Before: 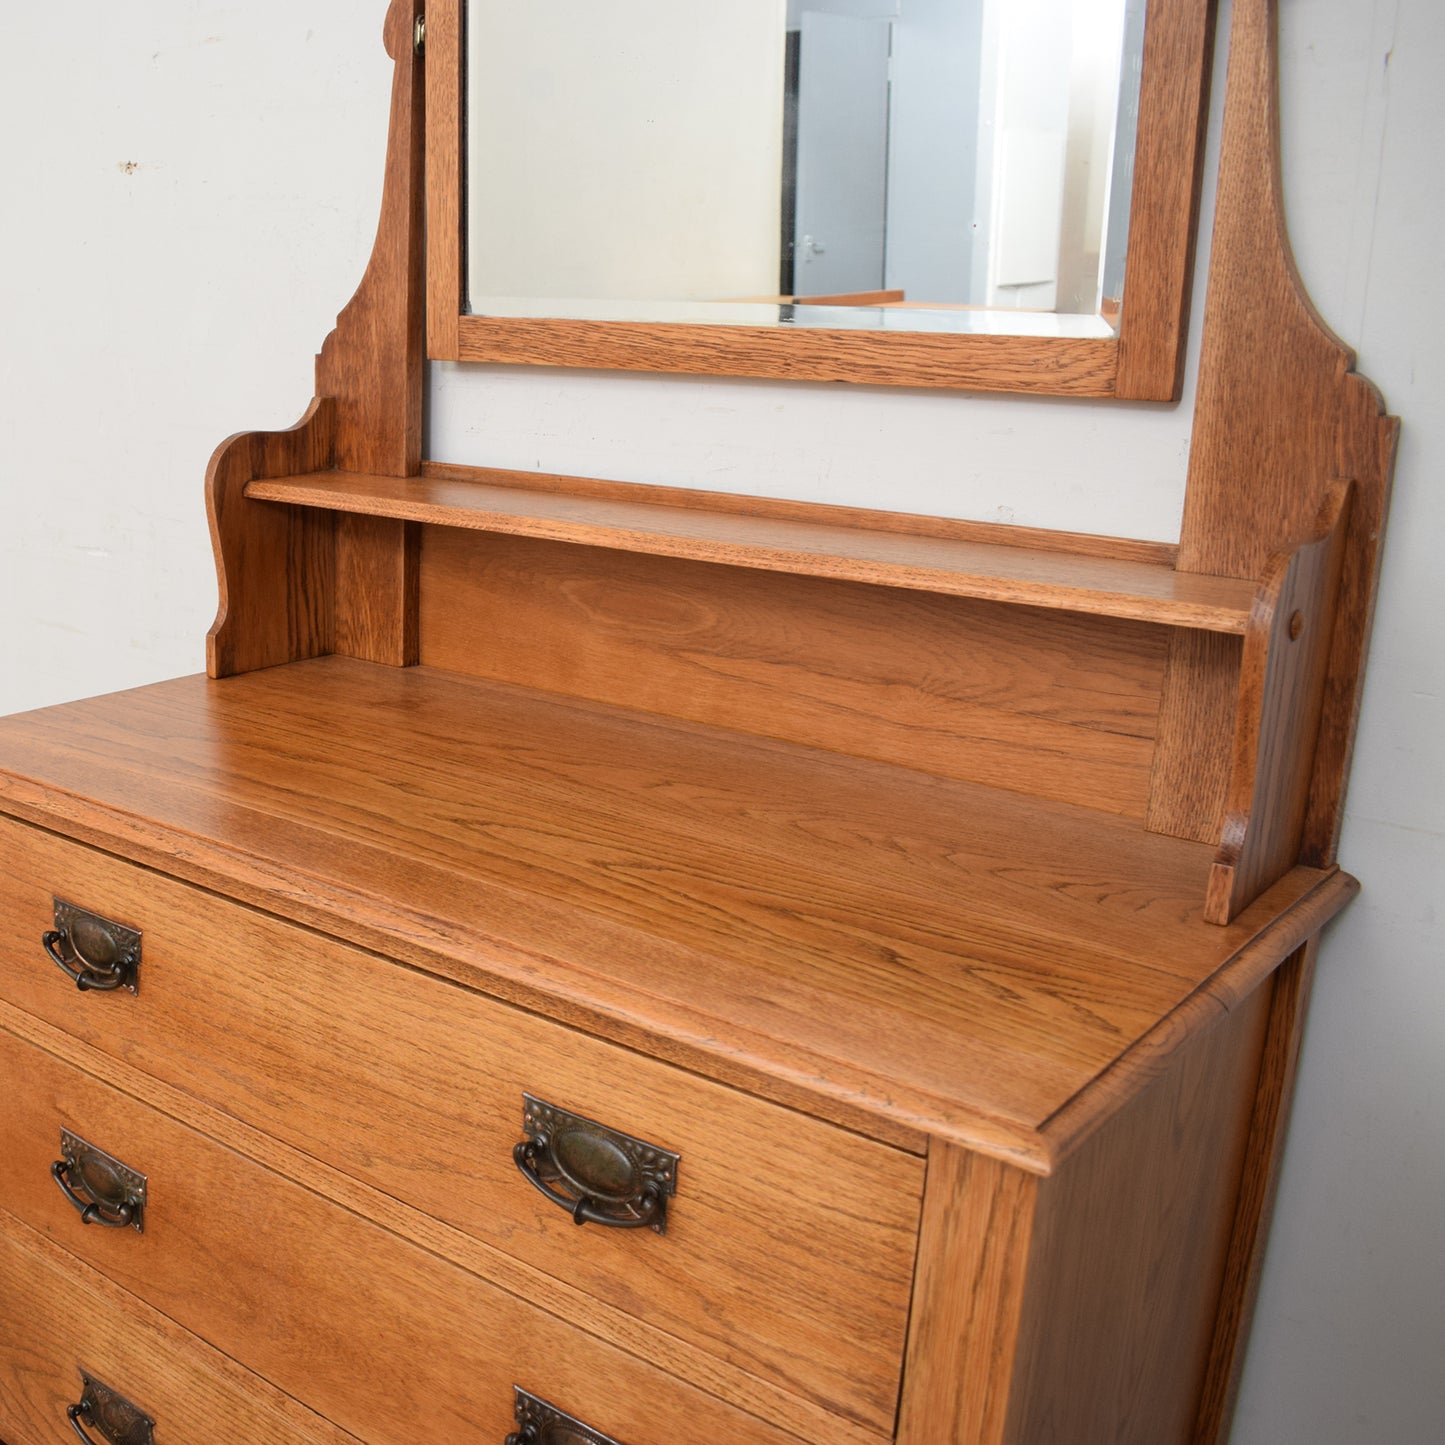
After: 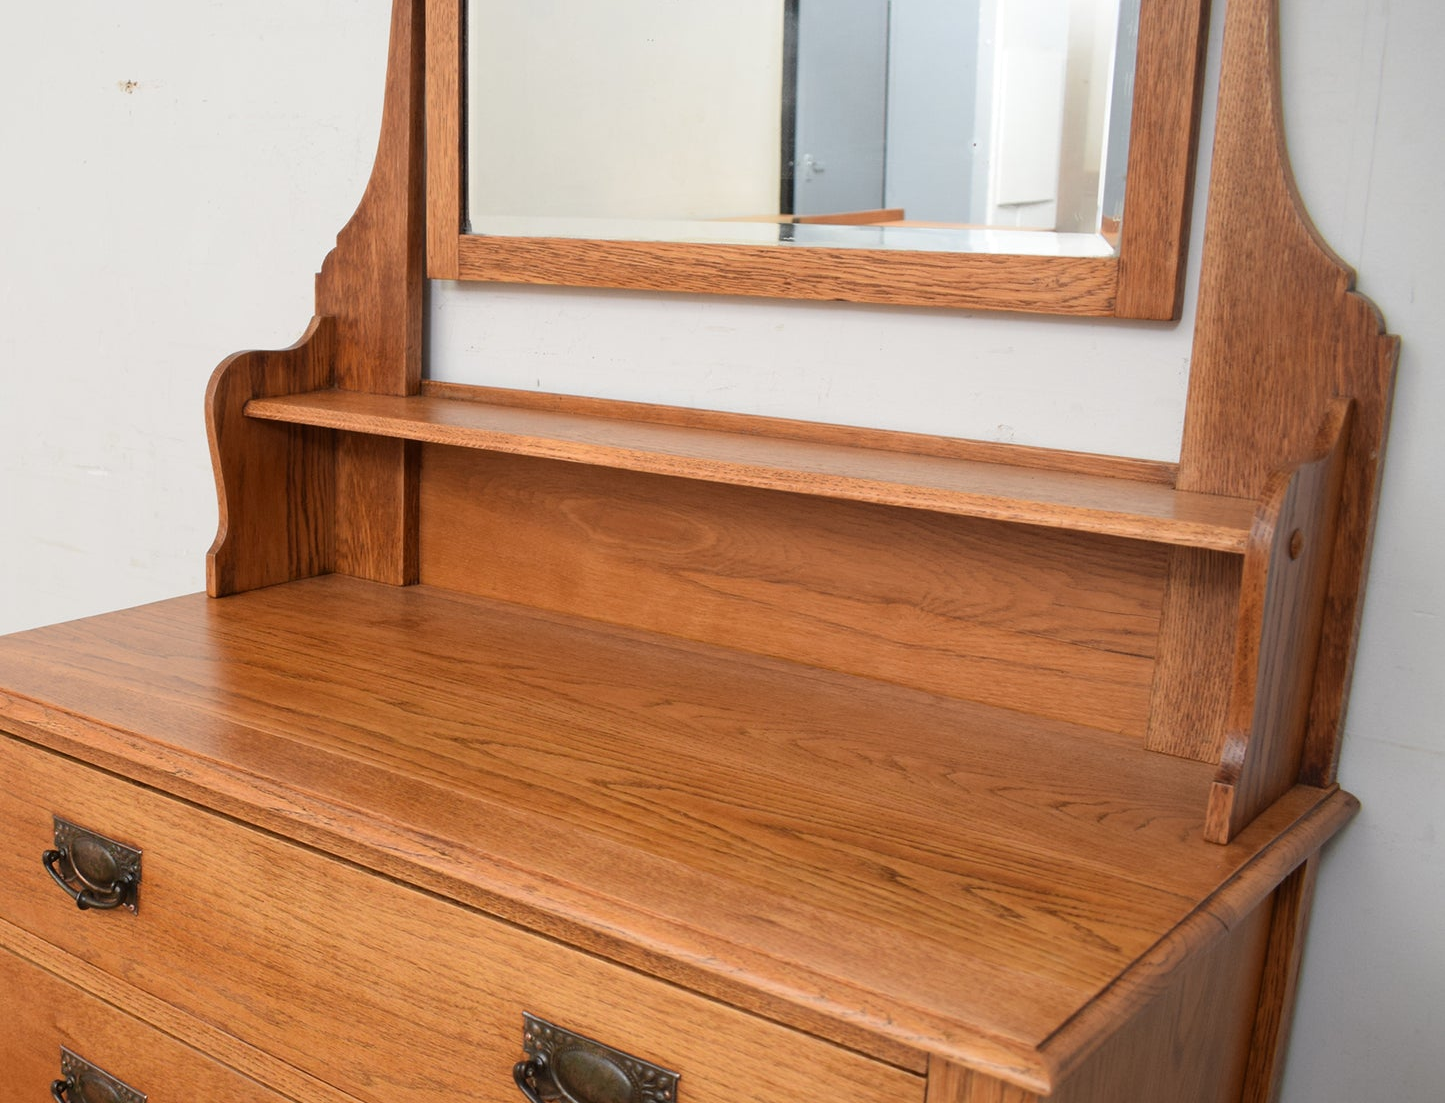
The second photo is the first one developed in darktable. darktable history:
crop: top 5.642%, bottom 17.983%
